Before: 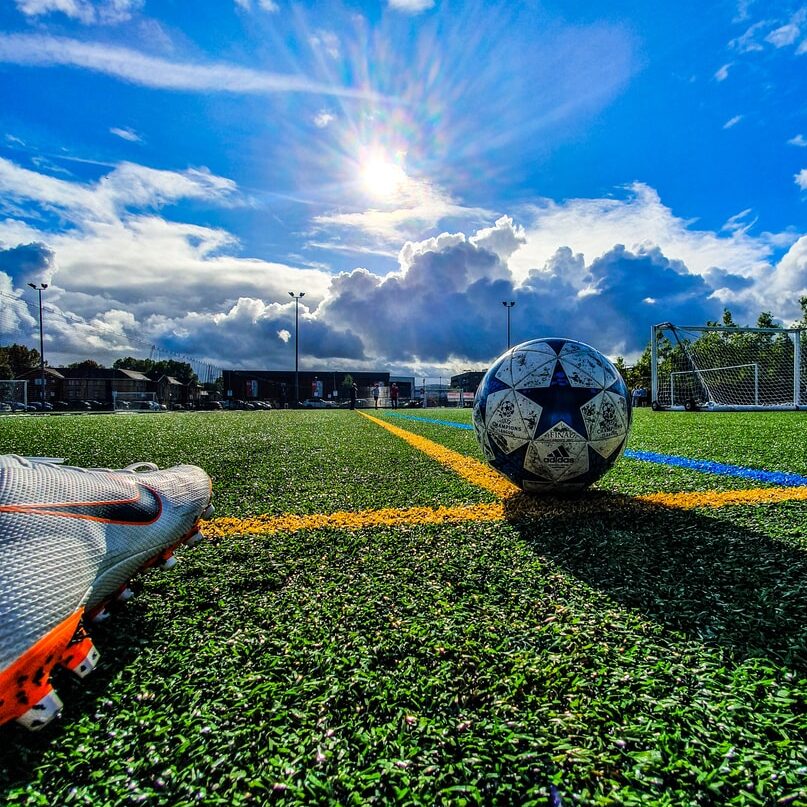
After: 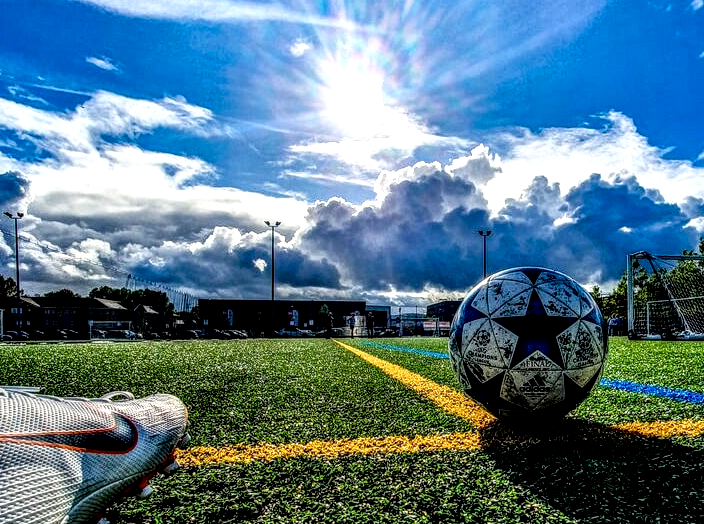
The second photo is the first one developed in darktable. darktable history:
crop: left 3.078%, top 8.811%, right 9.673%, bottom 26.216%
local contrast: highlights 5%, shadows 3%, detail 181%
shadows and highlights: shadows -63.42, white point adjustment -5.32, highlights 59.77
exposure: black level correction 0.01, exposure 0.016 EV, compensate highlight preservation false
